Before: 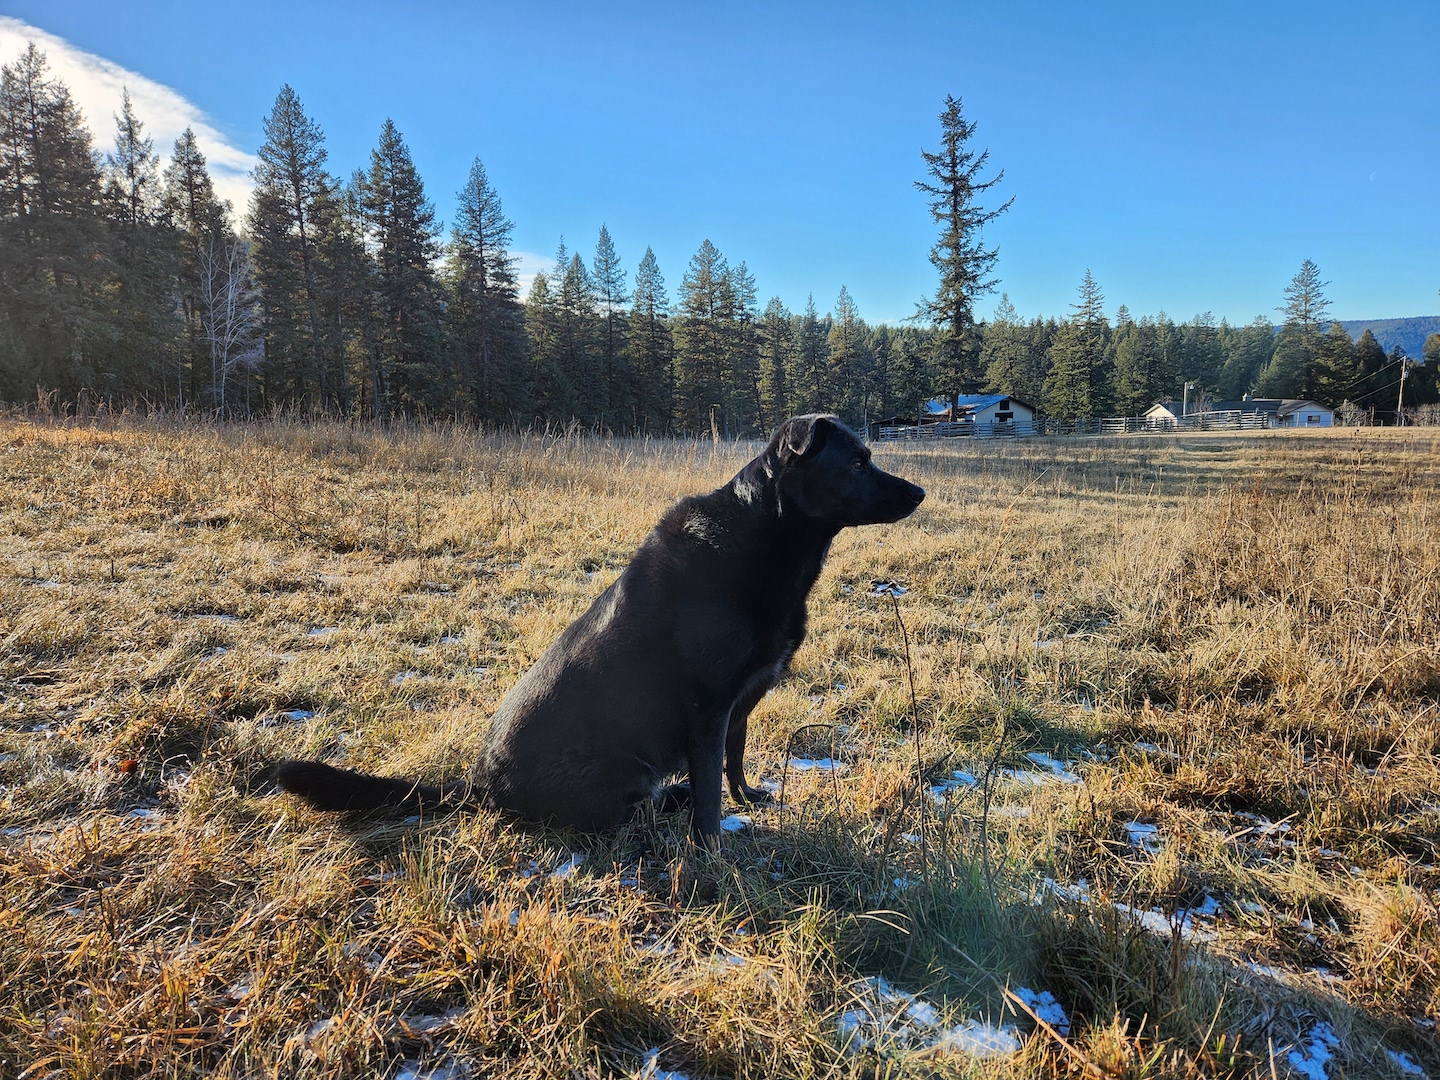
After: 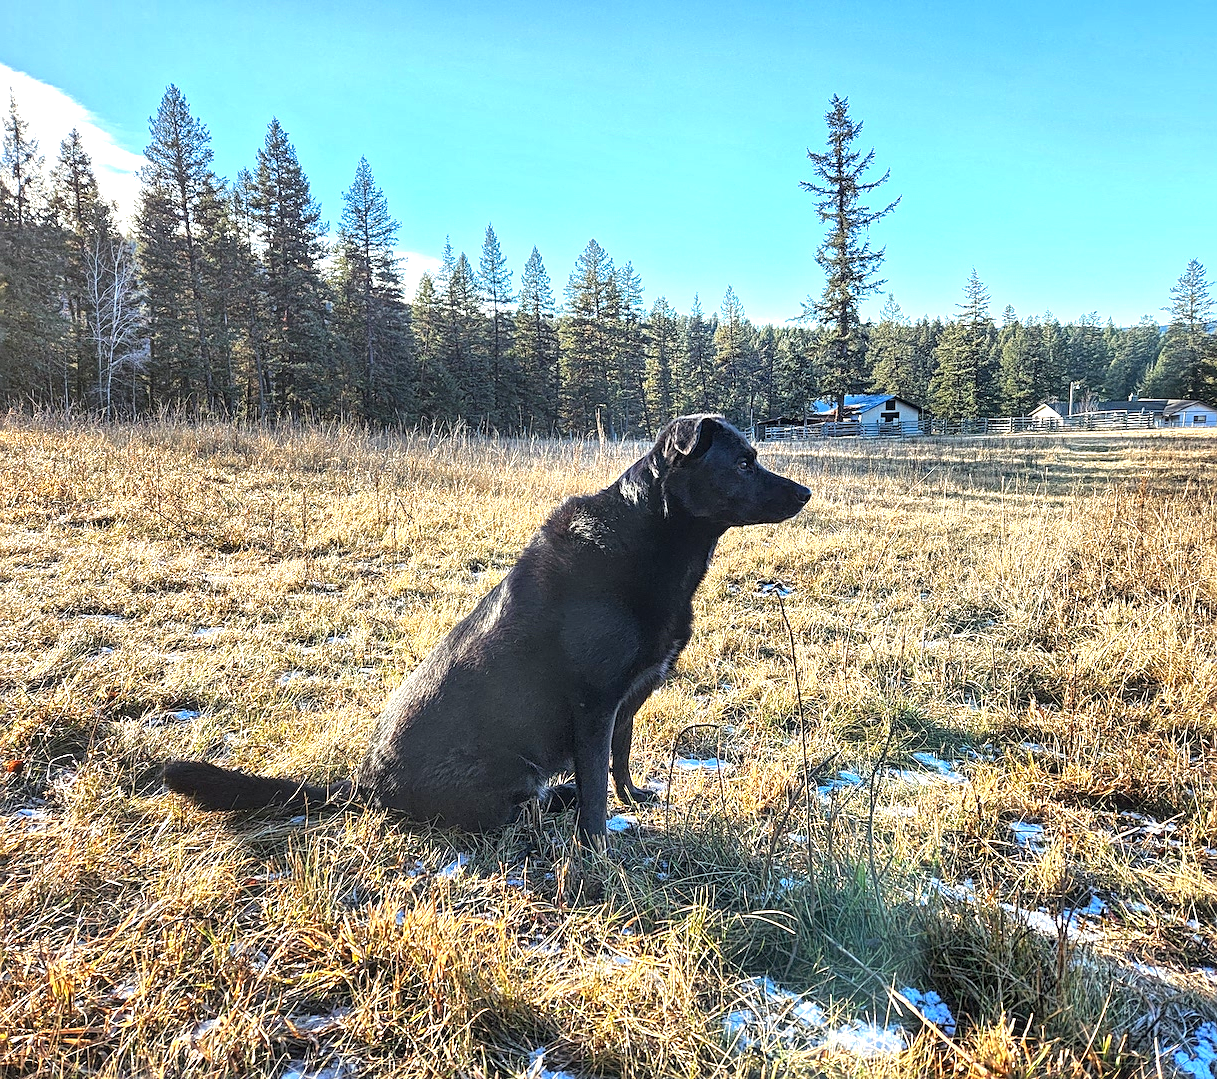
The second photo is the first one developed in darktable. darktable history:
local contrast: detail 130%
sharpen: on, module defaults
exposure: black level correction 0, exposure 1.095 EV, compensate highlight preservation false
crop: left 7.947%, right 7.525%
